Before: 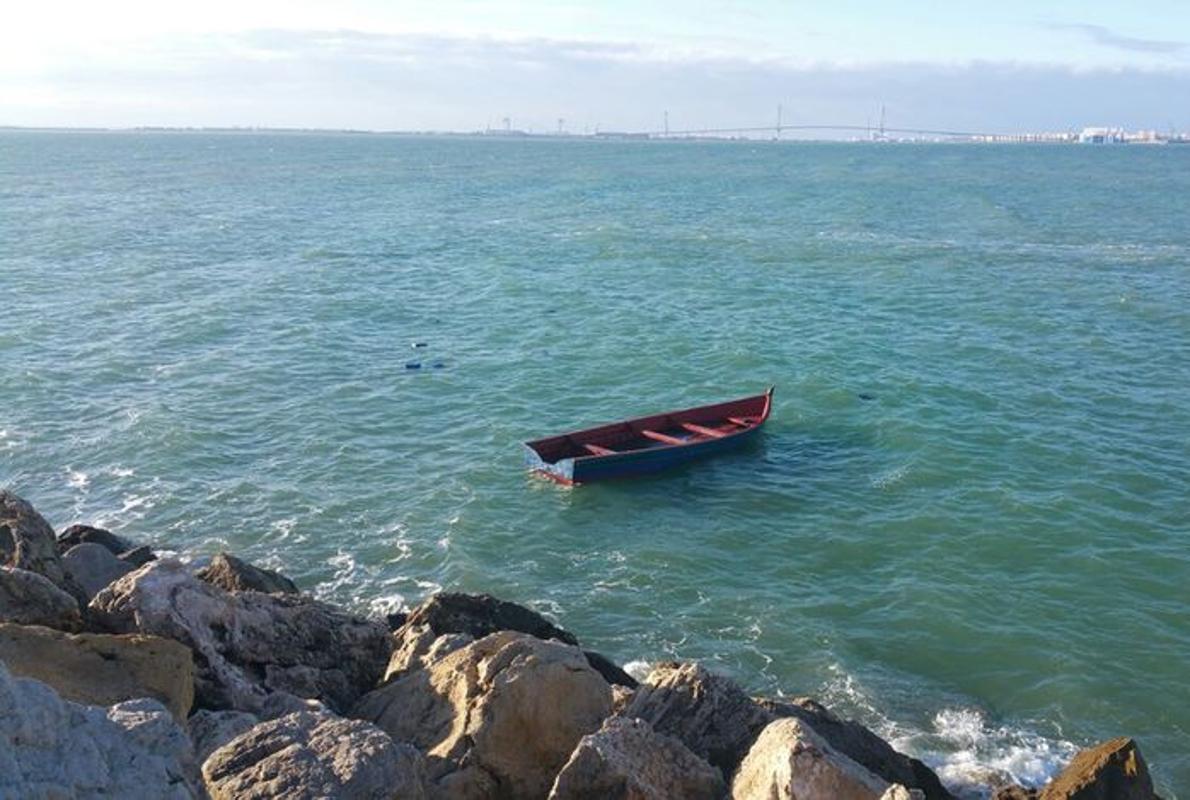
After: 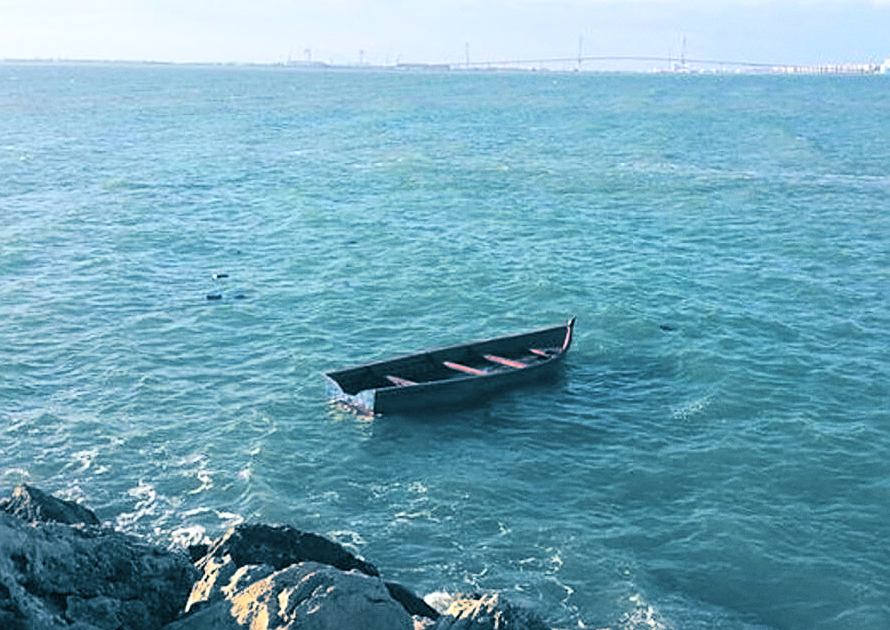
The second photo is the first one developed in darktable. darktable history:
crop: left 16.768%, top 8.653%, right 8.362%, bottom 12.485%
grain: coarseness 0.09 ISO, strength 10%
split-toning: shadows › hue 212.4°, balance -70
contrast brightness saturation: contrast 0.2, brightness 0.16, saturation 0.22
sharpen: on, module defaults
